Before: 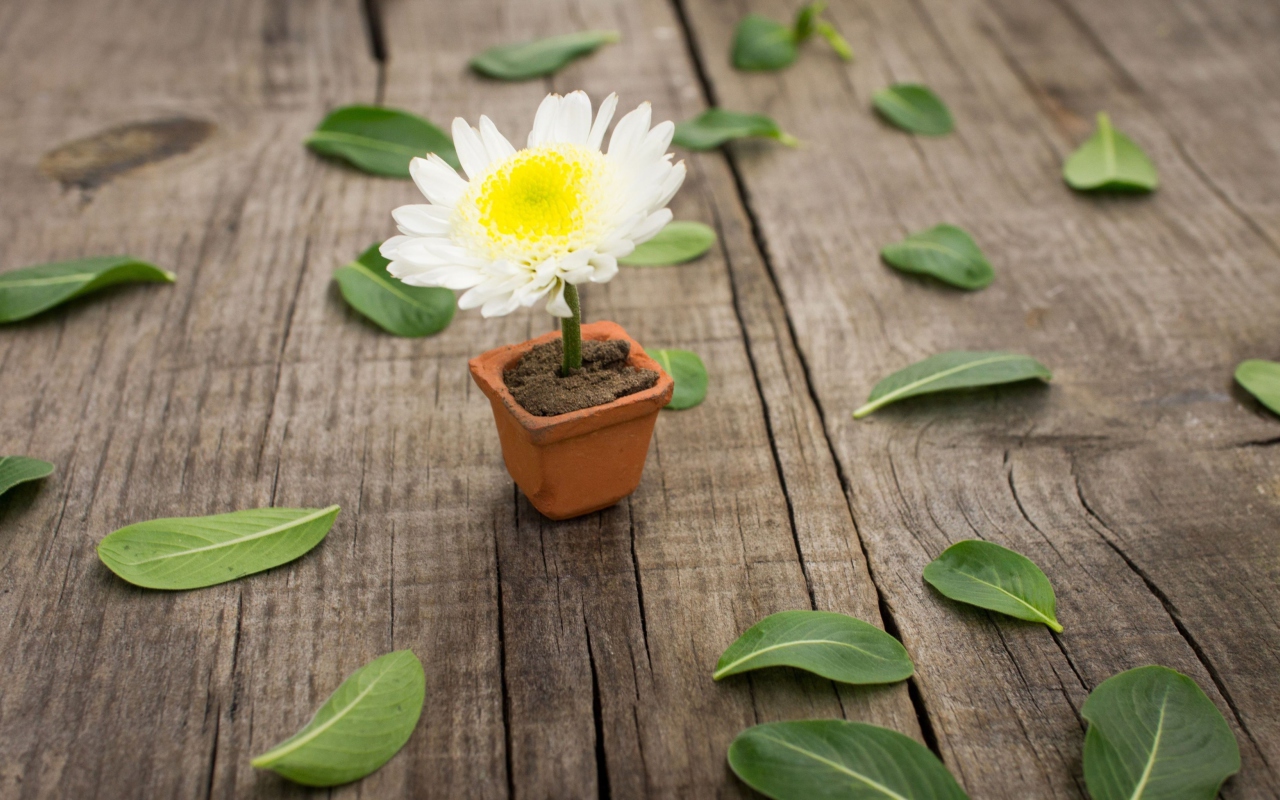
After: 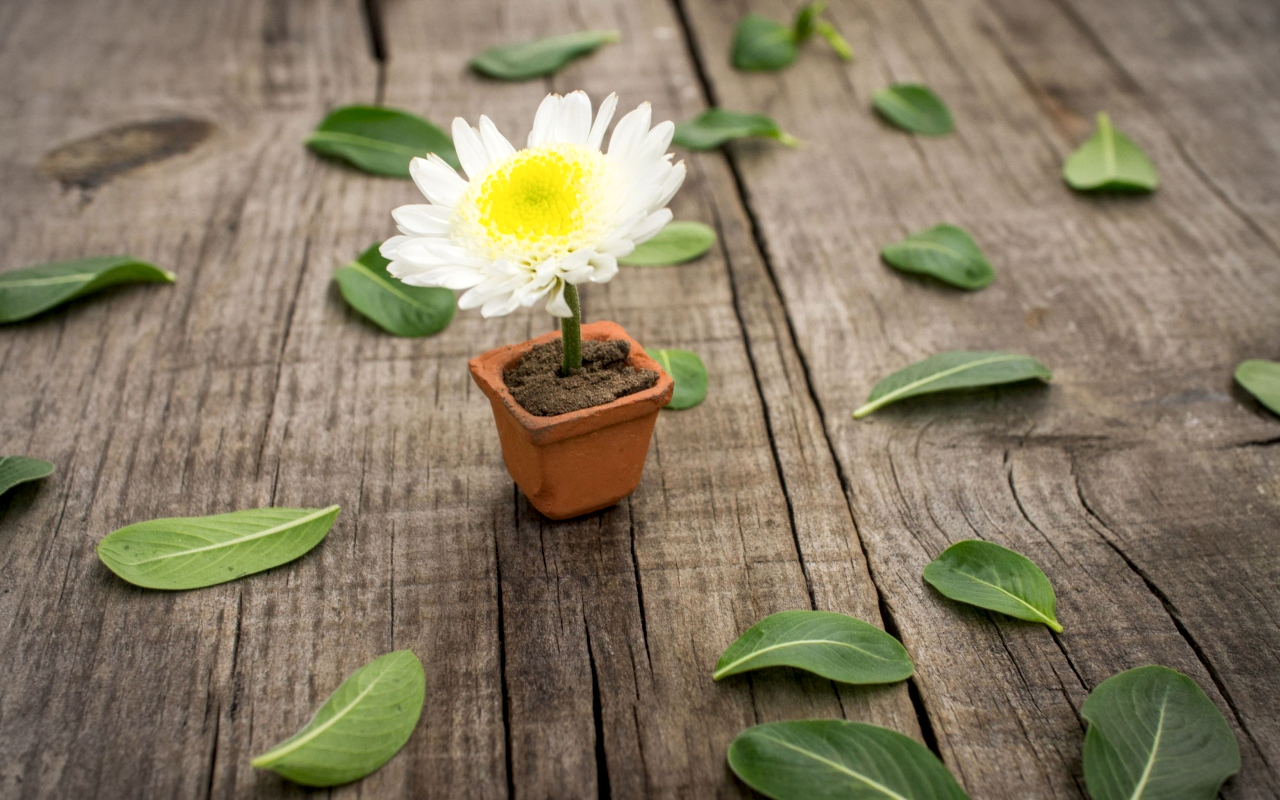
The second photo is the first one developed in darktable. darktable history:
vignetting: brightness -0.29
local contrast: on, module defaults
